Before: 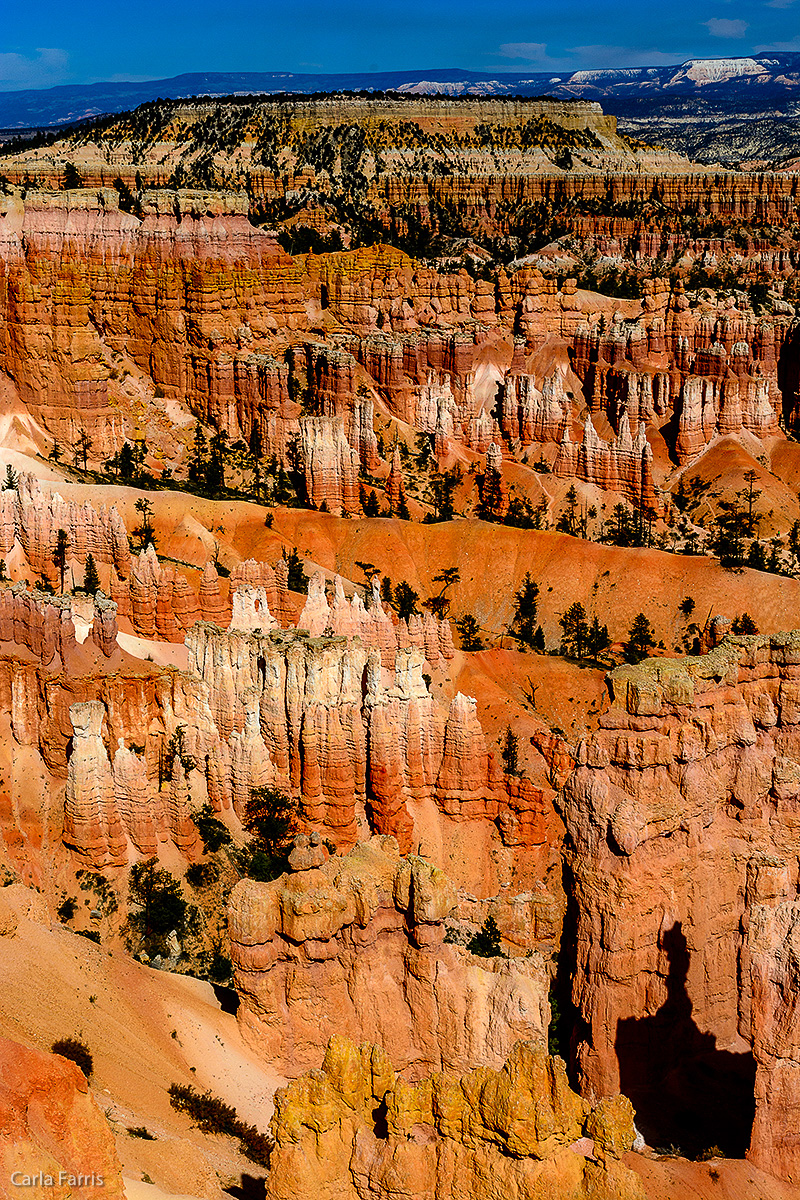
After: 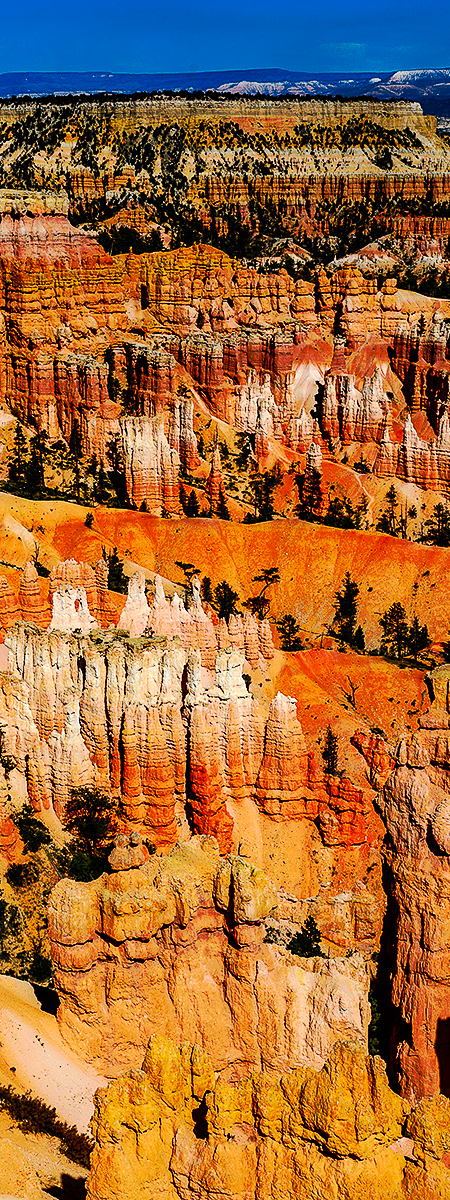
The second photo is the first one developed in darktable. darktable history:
tone curve: curves: ch0 [(0, 0) (0.003, 0.003) (0.011, 0.011) (0.025, 0.024) (0.044, 0.043) (0.069, 0.067) (0.1, 0.096) (0.136, 0.131) (0.177, 0.171) (0.224, 0.217) (0.277, 0.267) (0.335, 0.324) (0.399, 0.385) (0.468, 0.452) (0.543, 0.632) (0.623, 0.697) (0.709, 0.766) (0.801, 0.839) (0.898, 0.917) (1, 1)], preserve colors none
crop and rotate: left 22.516%, right 21.234%
haze removal: compatibility mode true, adaptive false
